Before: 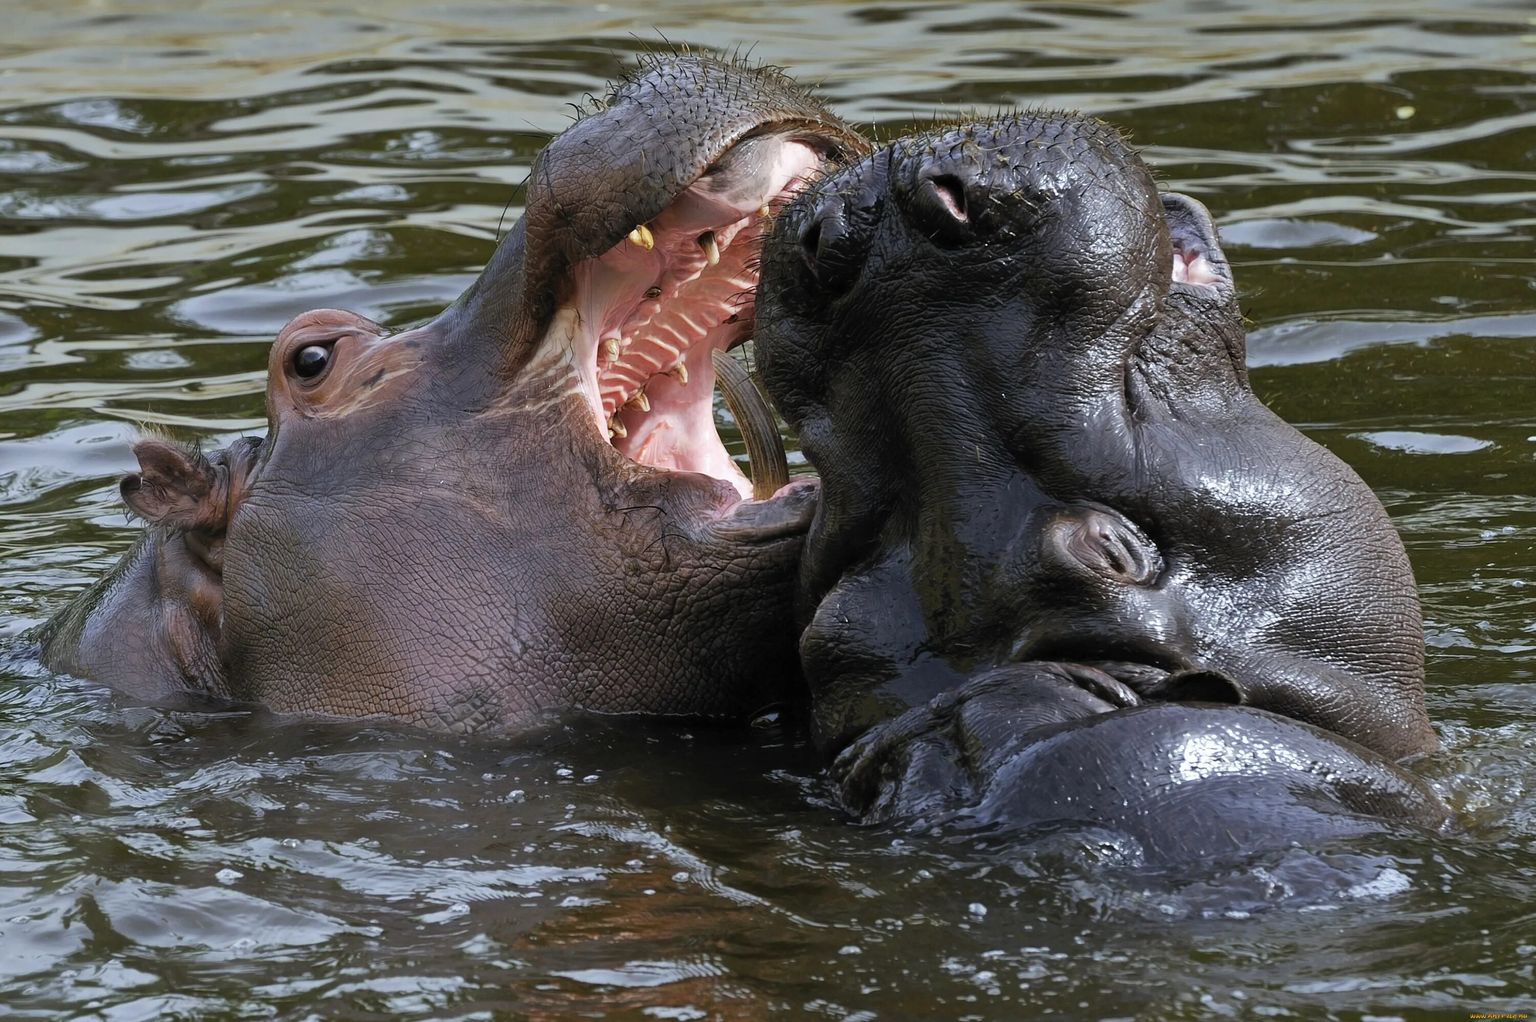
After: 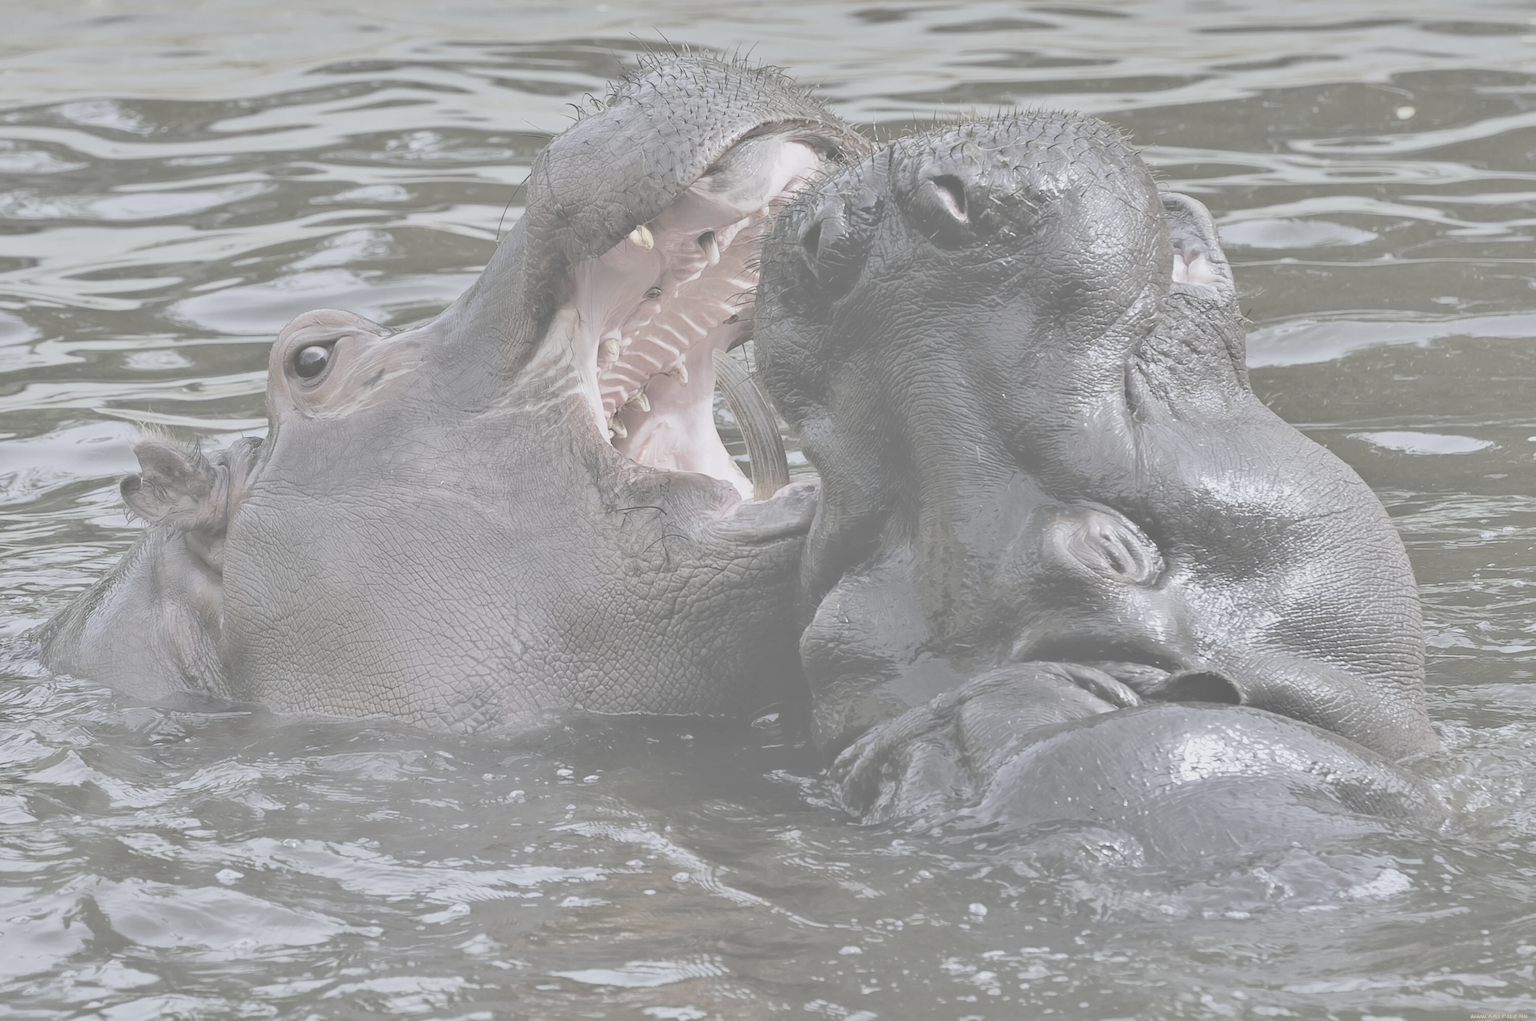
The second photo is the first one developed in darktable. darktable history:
contrast brightness saturation: contrast -0.32, brightness 0.75, saturation -0.78
white balance: red 0.984, blue 1.059
shadows and highlights: white point adjustment 0.05, highlights color adjustment 55.9%, soften with gaussian
